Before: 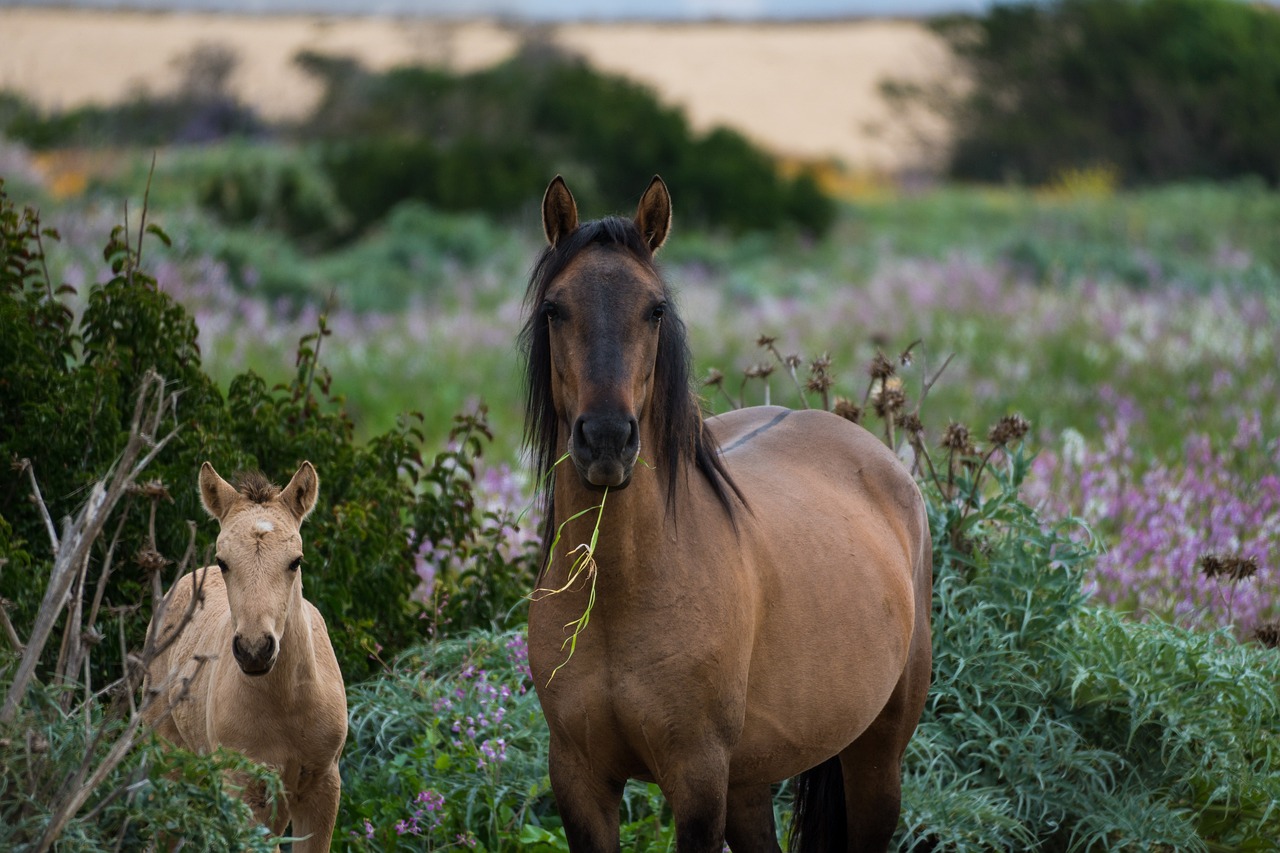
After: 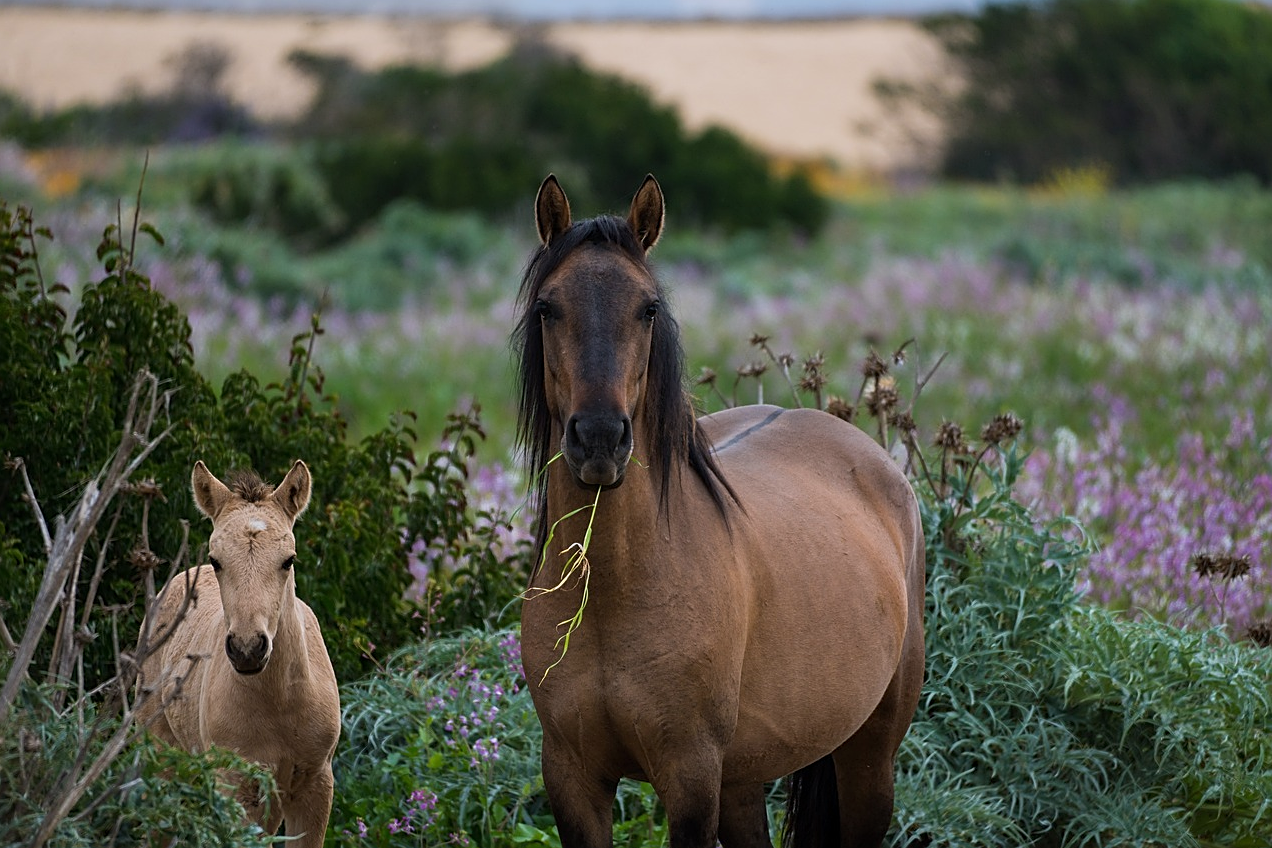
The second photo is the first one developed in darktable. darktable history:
white balance: red 1.009, blue 1.027
sharpen: on, module defaults
exposure: exposure -0.157 EV, compensate highlight preservation false
crop and rotate: left 0.614%, top 0.179%, bottom 0.309%
